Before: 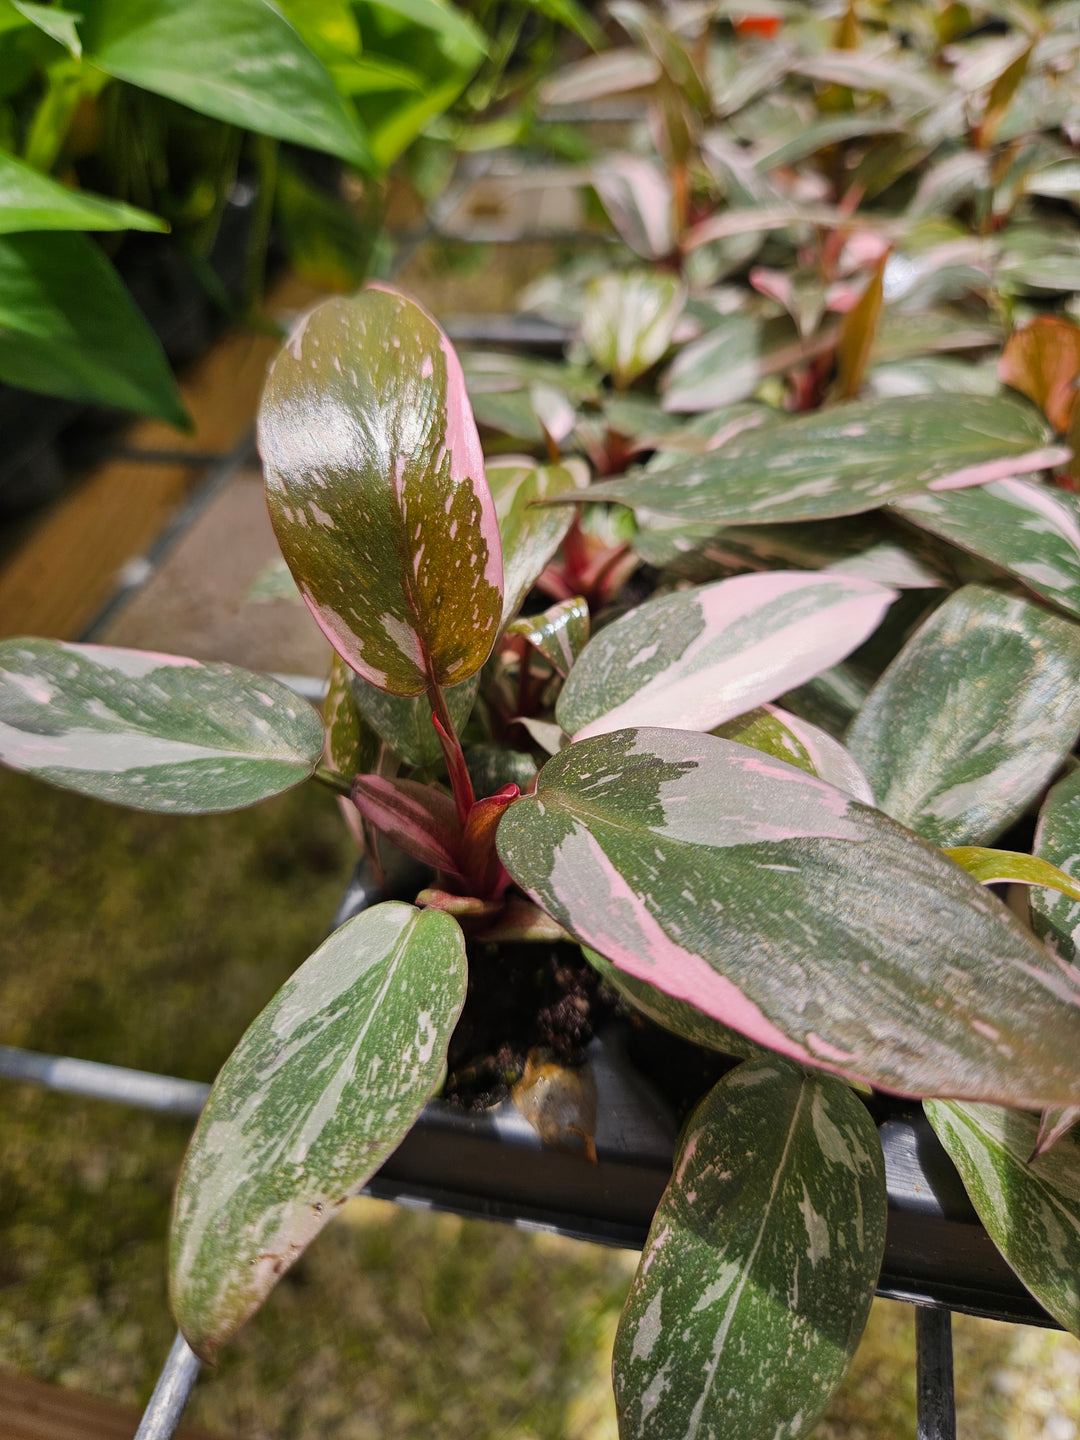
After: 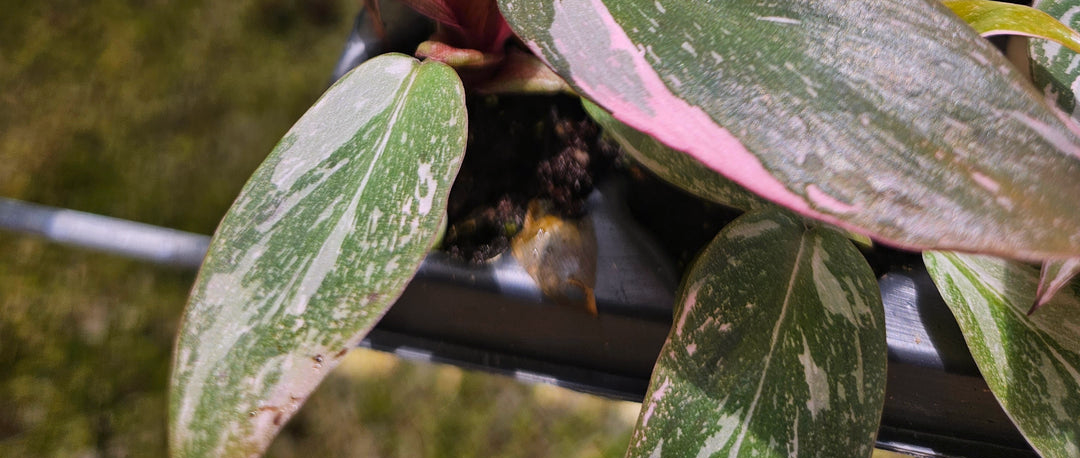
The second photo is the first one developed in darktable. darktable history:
color calibration: output R [1.063, -0.012, -0.003, 0], output B [-0.079, 0.047, 1, 0], illuminant F (fluorescent), F source F9 (Cool White Deluxe 4150 K) – high CRI, x 0.375, y 0.373, temperature 4152.37 K
exposure: exposure 0.134 EV, compensate highlight preservation false
crop and rotate: top 58.909%, bottom 9.25%
